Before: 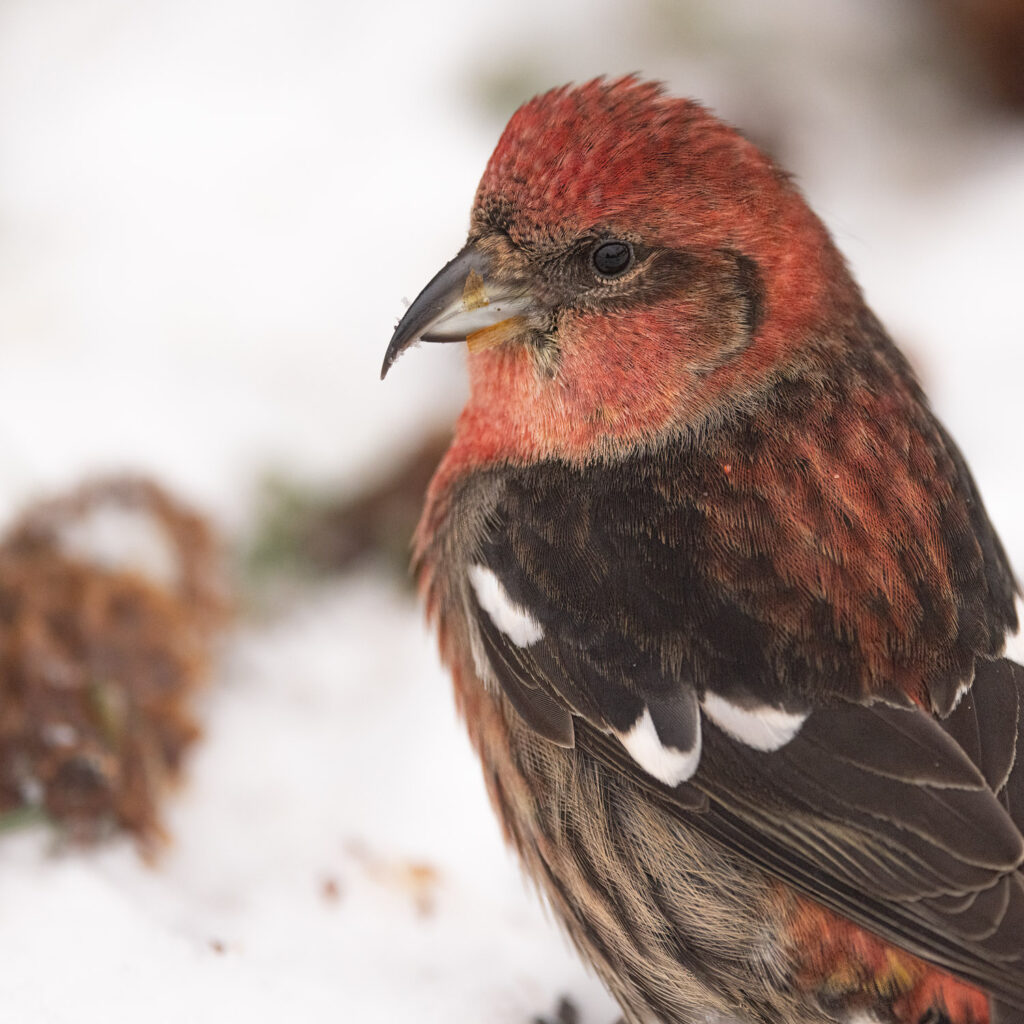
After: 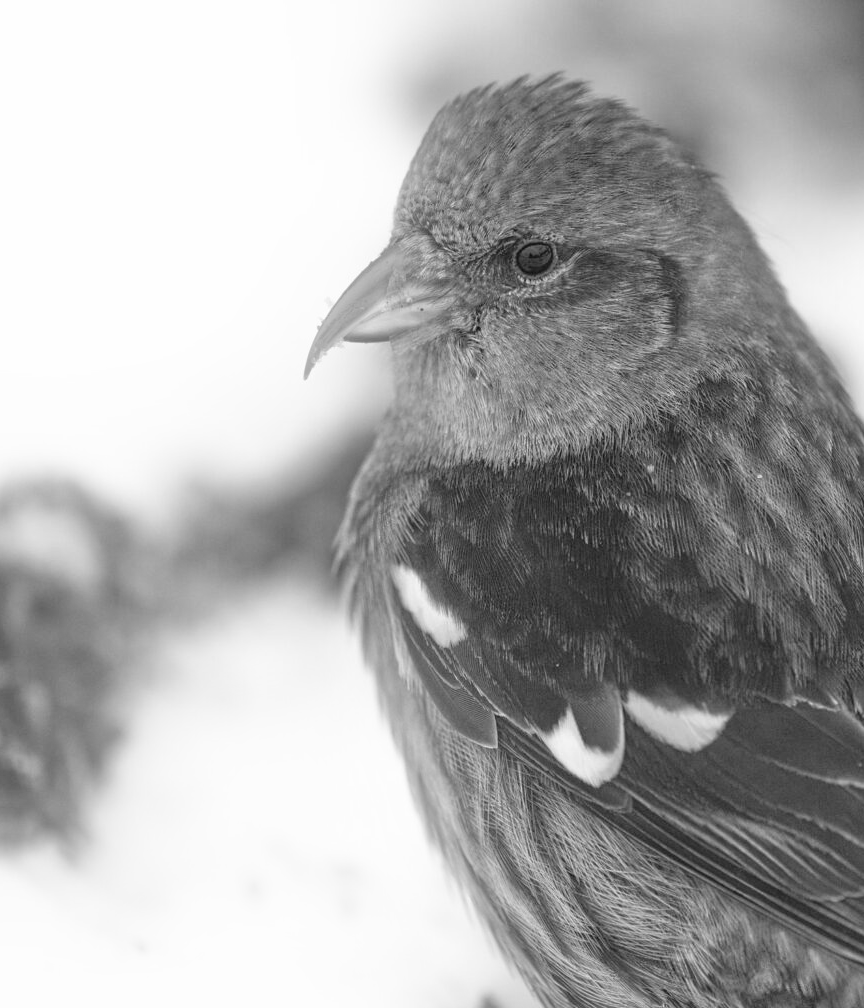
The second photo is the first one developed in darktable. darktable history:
crop: left 7.598%, right 7.873%
contrast brightness saturation: brightness -0.02, saturation 0.35
white balance: red 1.188, blue 1.11
tone equalizer: -8 EV -0.002 EV, -7 EV 0.005 EV, -6 EV -0.008 EV, -5 EV 0.007 EV, -4 EV -0.042 EV, -3 EV -0.233 EV, -2 EV -0.662 EV, -1 EV -0.983 EV, +0 EV -0.969 EV, smoothing diameter 2%, edges refinement/feathering 20, mask exposure compensation -1.57 EV, filter diffusion 5
monochrome: on, module defaults
exposure: exposure 1.16 EV, compensate exposure bias true, compensate highlight preservation false
bloom: size 15%, threshold 97%, strength 7%
